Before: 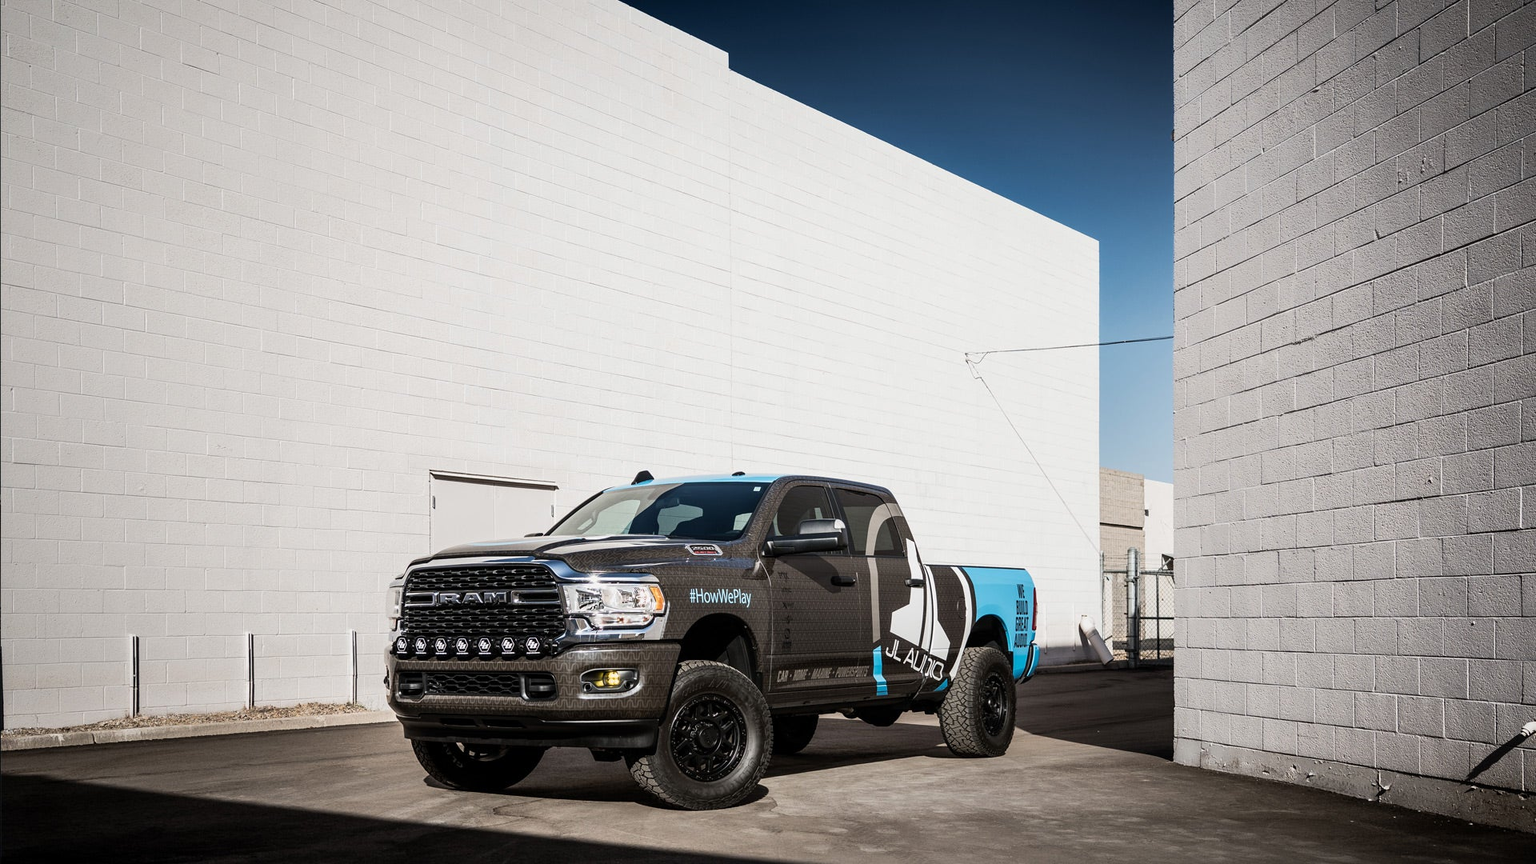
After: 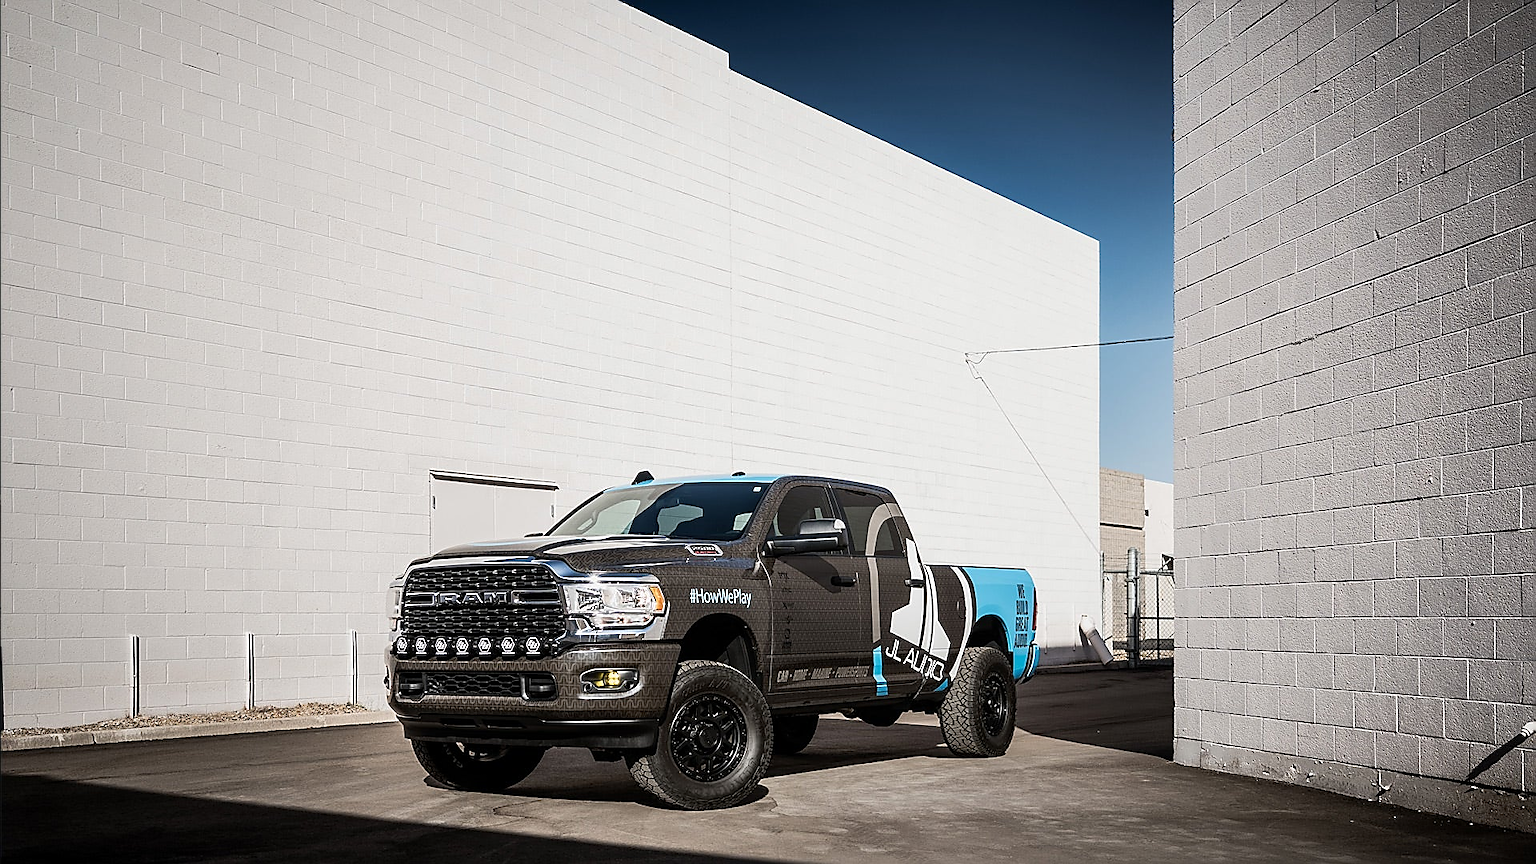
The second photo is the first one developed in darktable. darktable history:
sharpen: radius 1.364, amount 1.233, threshold 0.842
